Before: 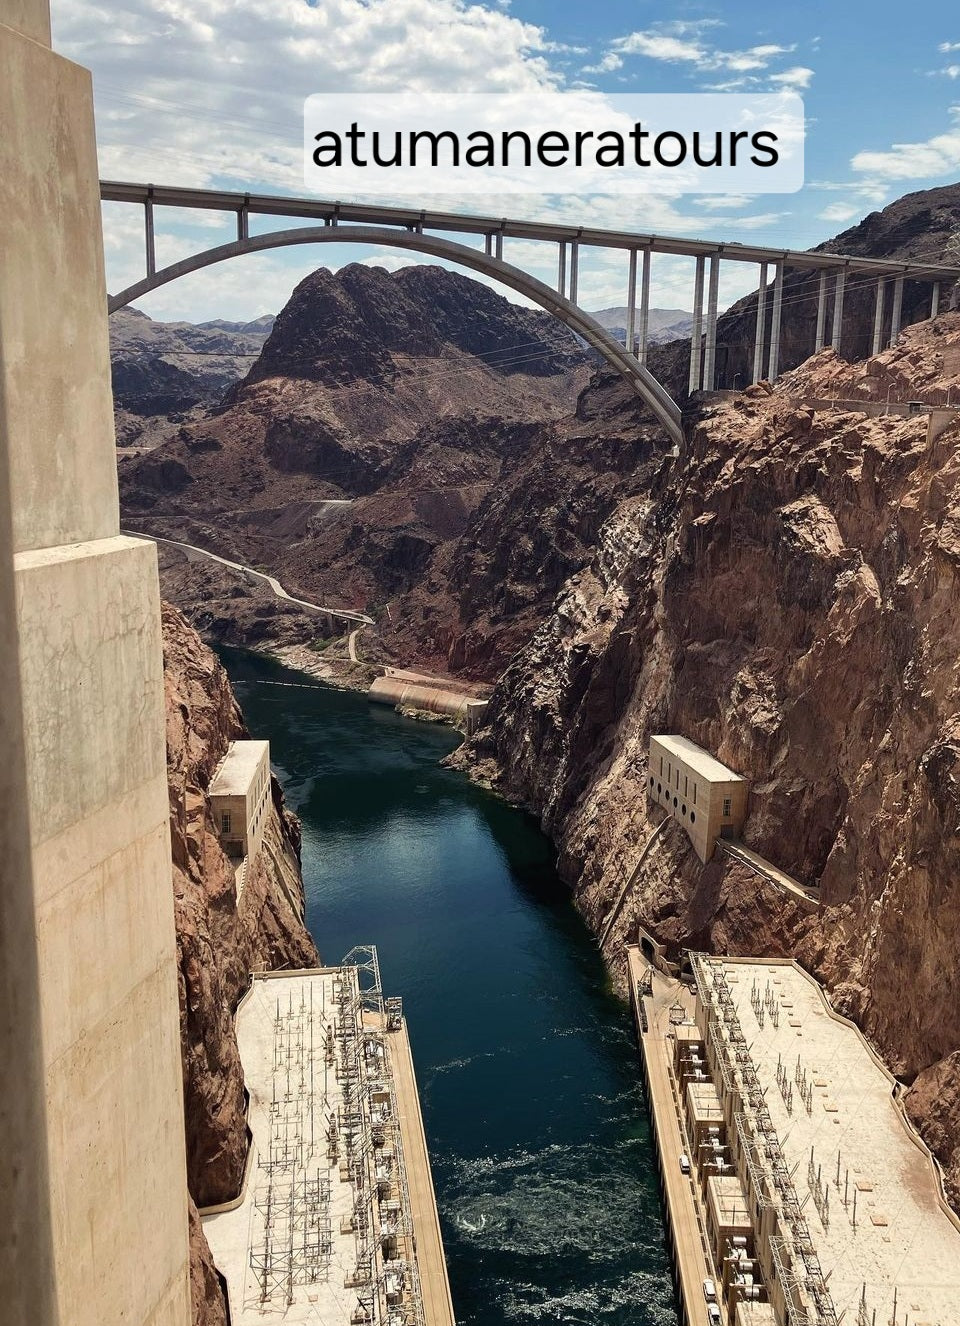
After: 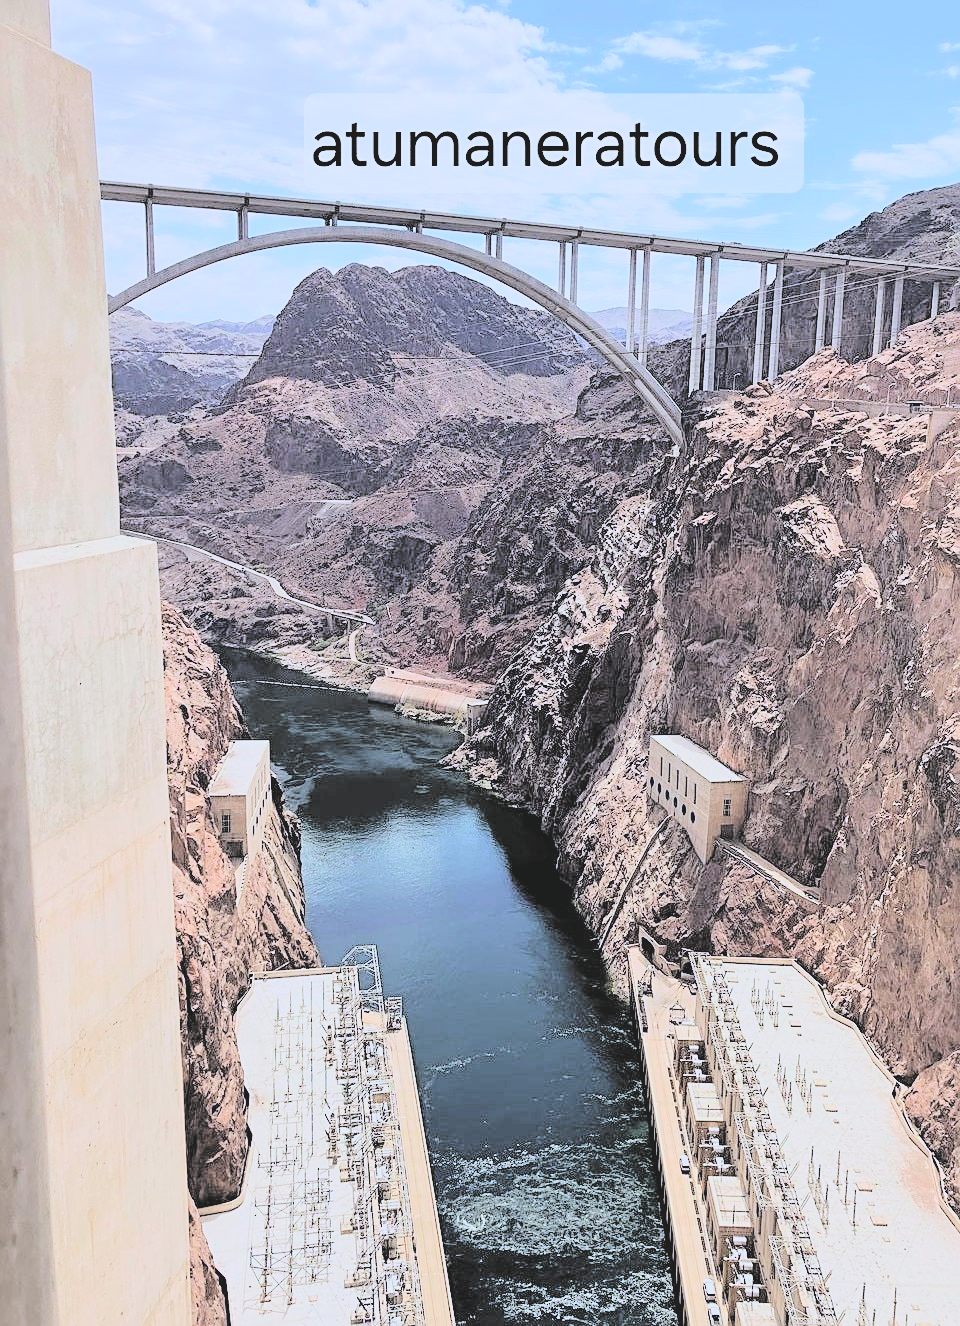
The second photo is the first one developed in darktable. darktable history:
color calibration: illuminant as shot in camera, x 0.37, y 0.382, temperature 4313.32 K
filmic rgb: black relative exposure -6.15 EV, white relative exposure 6.96 EV, hardness 2.23, color science v6 (2022)
sharpen: on, module defaults
white balance: red 0.983, blue 1.036
contrast brightness saturation: brightness 1
